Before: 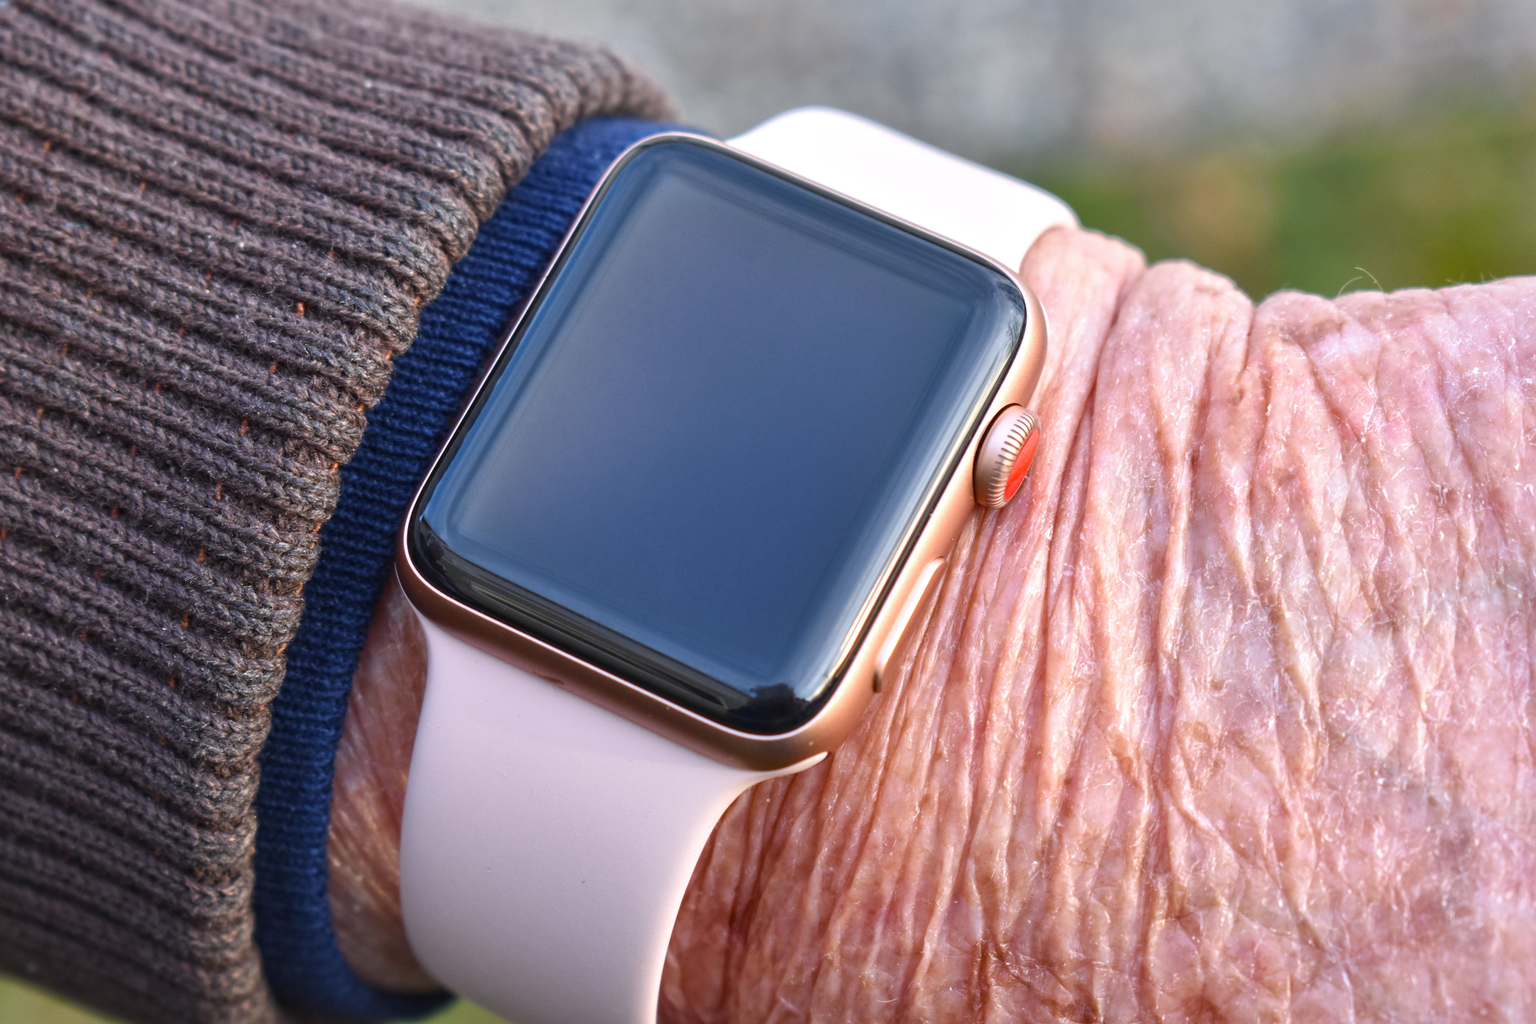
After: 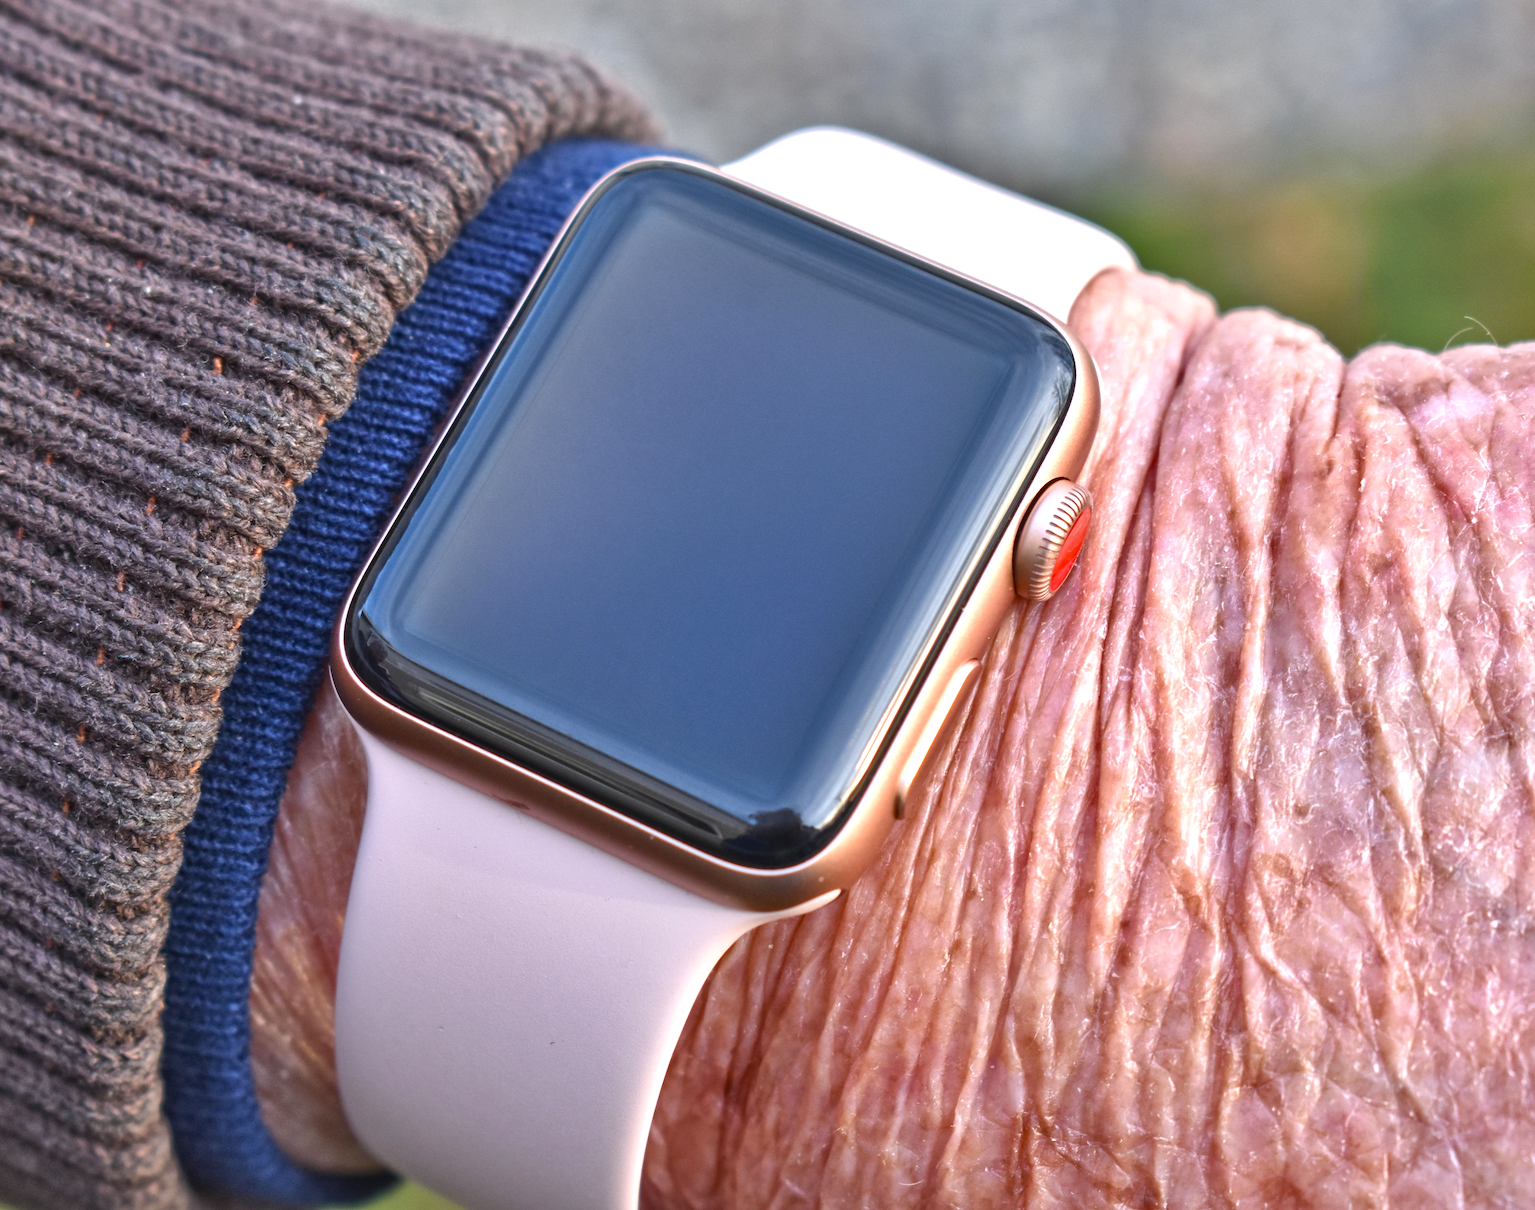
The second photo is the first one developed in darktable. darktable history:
exposure: exposure 0.243 EV, compensate highlight preservation false
crop: left 7.606%, right 7.795%
shadows and highlights: shadows 60.76, soften with gaussian
